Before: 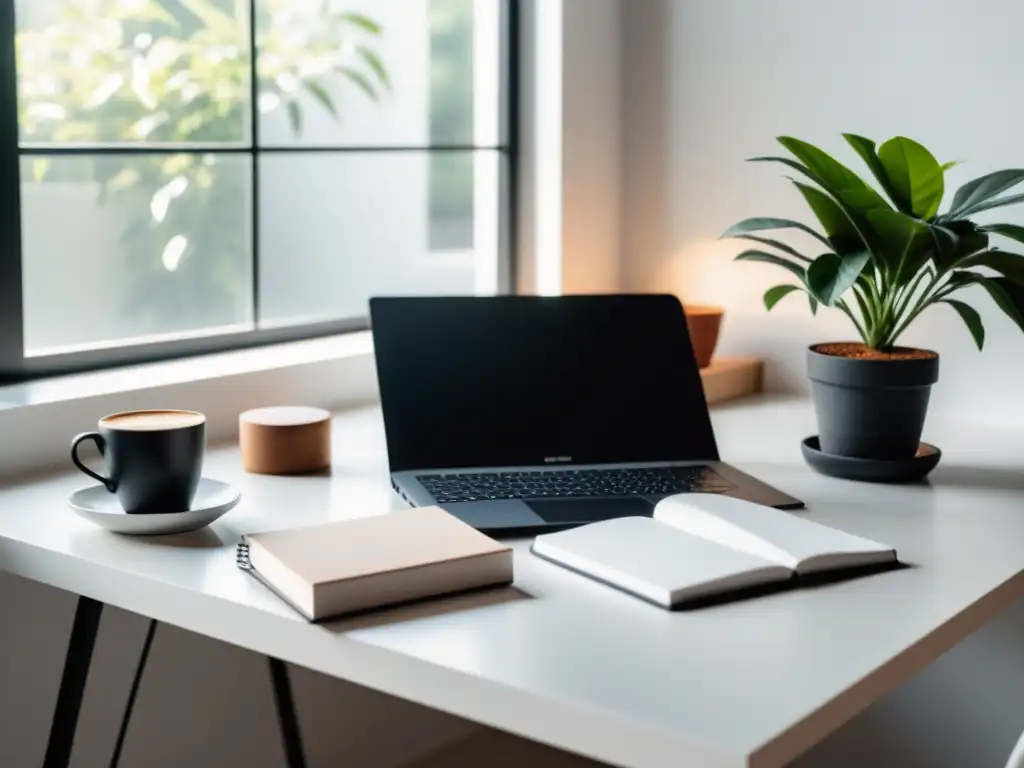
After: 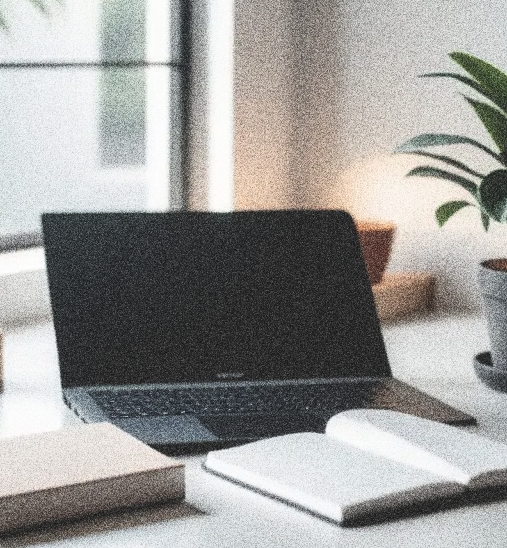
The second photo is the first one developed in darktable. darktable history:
crop: left 32.075%, top 10.976%, right 18.355%, bottom 17.596%
contrast brightness saturation: contrast 0.1, saturation -0.36
grain: coarseness 30.02 ISO, strength 100%
exposure: black level correction -0.028, compensate highlight preservation false
